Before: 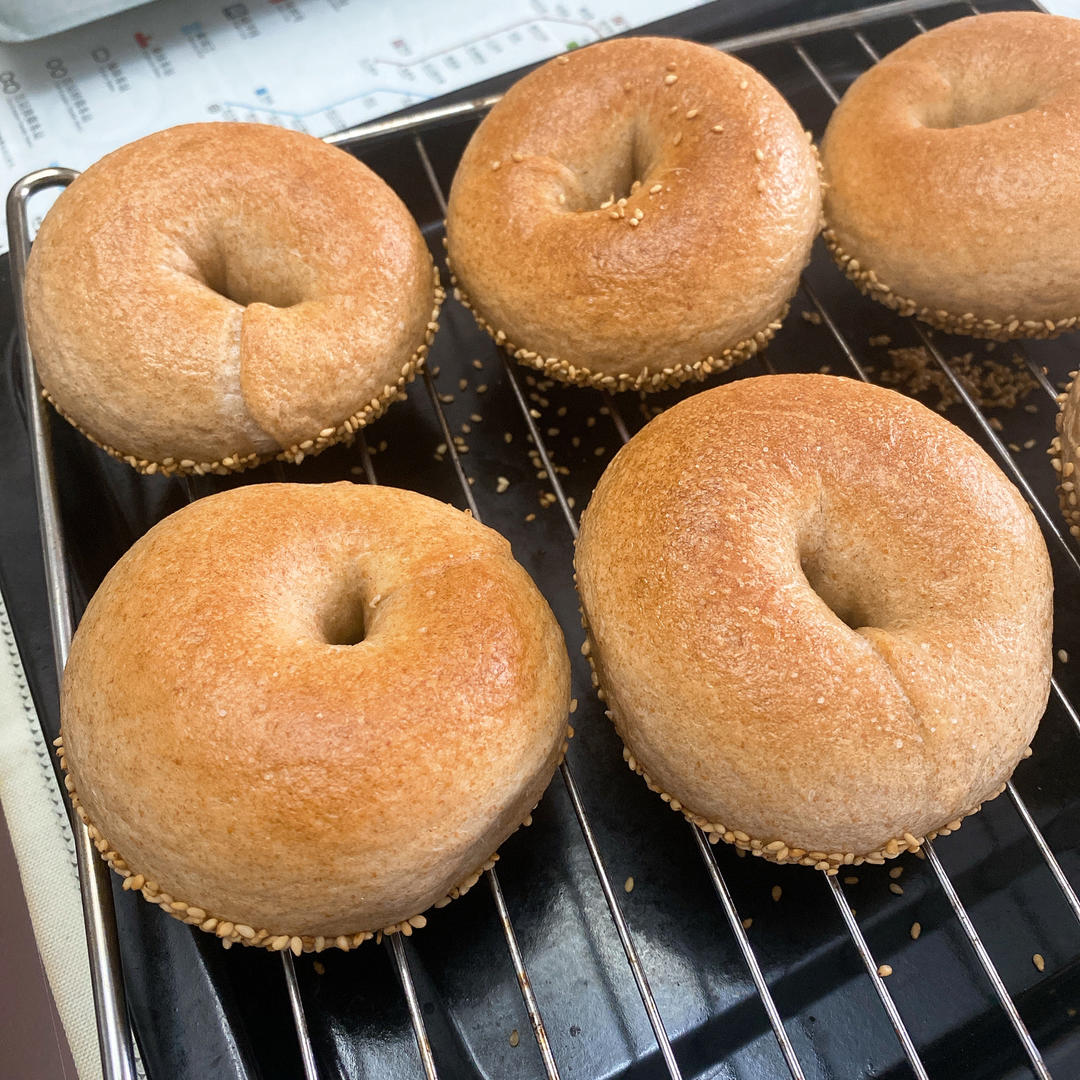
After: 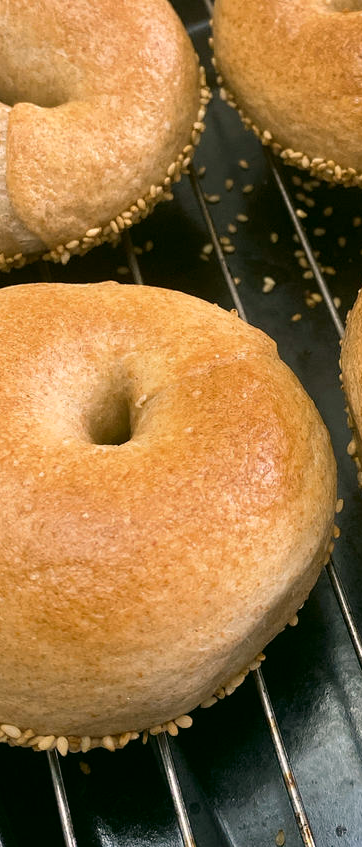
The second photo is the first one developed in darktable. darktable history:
crop and rotate: left 21.77%, top 18.528%, right 44.676%, bottom 2.997%
color correction: highlights a* 4.02, highlights b* 4.98, shadows a* -7.55, shadows b* 4.98
